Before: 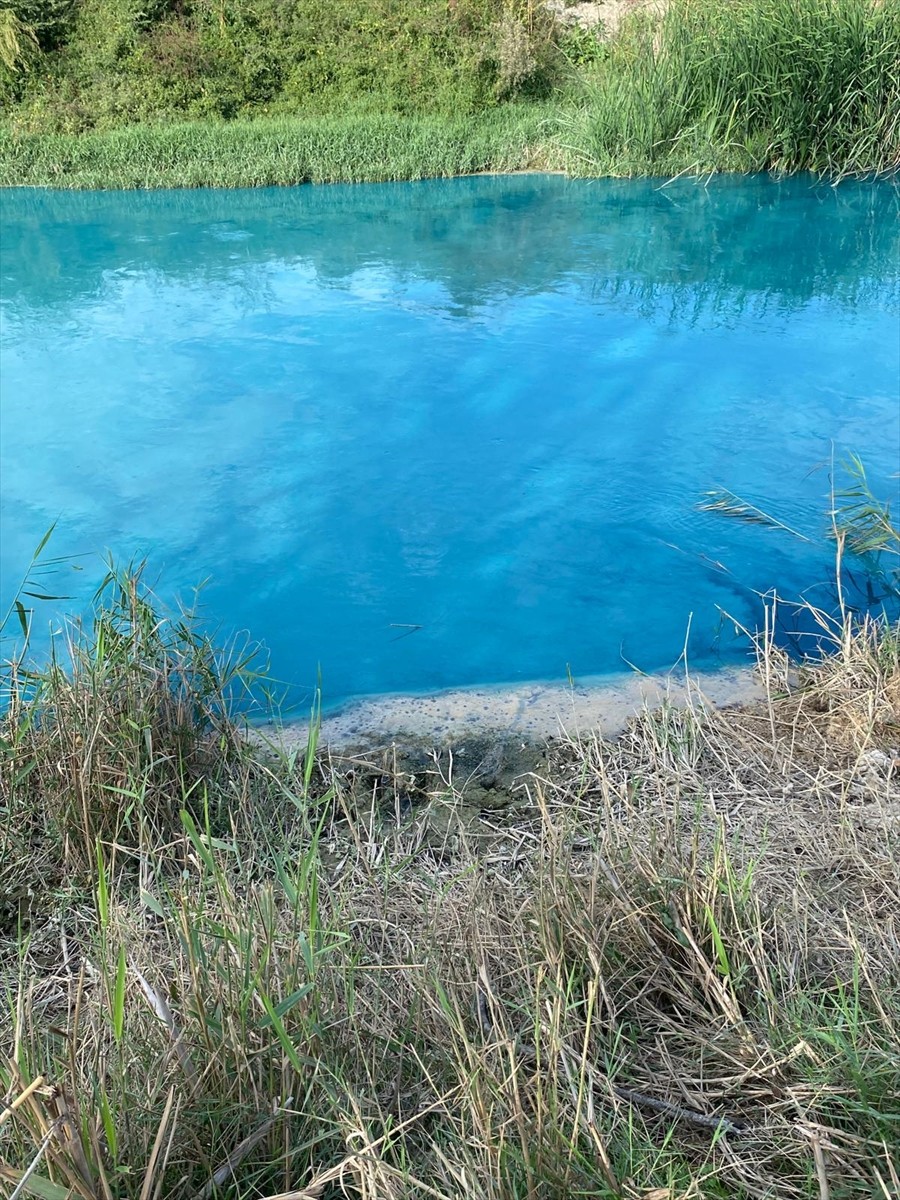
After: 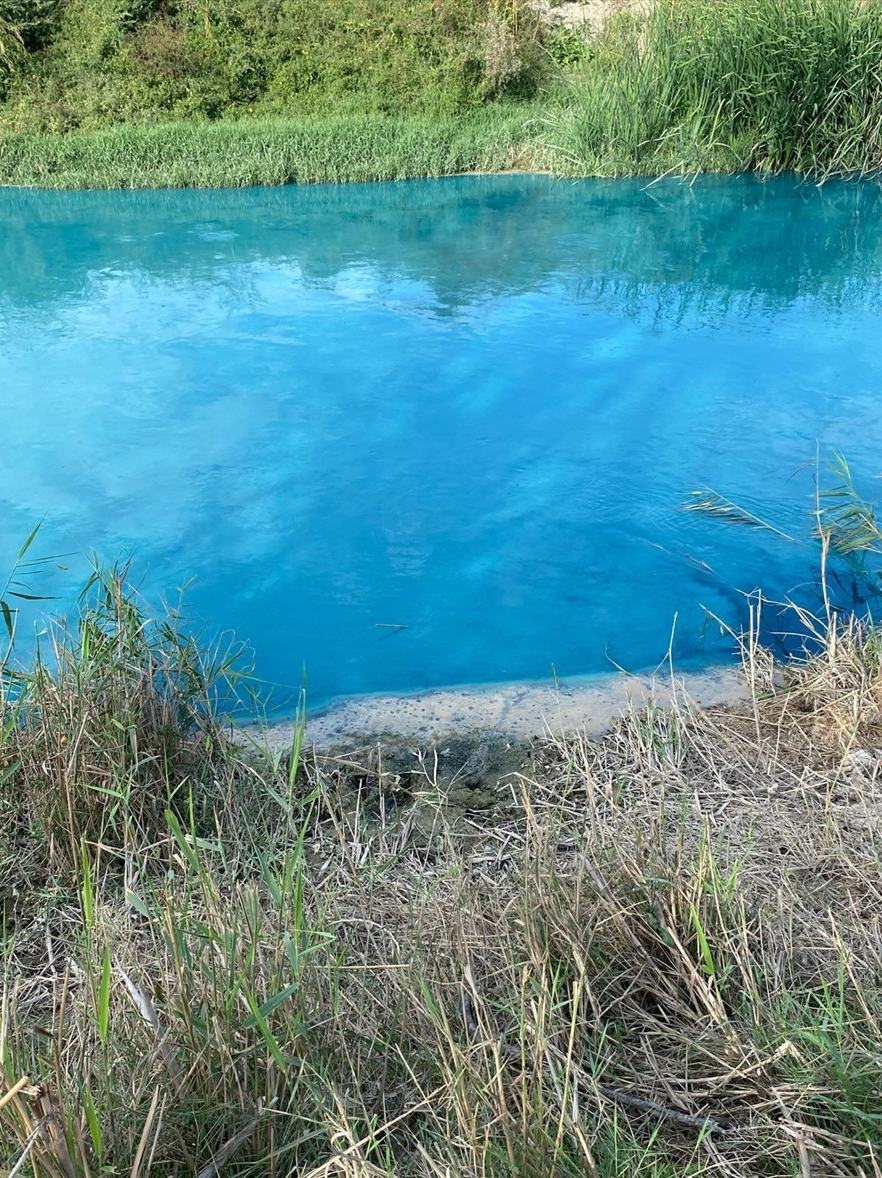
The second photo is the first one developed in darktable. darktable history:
crop: left 1.718%, right 0.28%, bottom 1.831%
